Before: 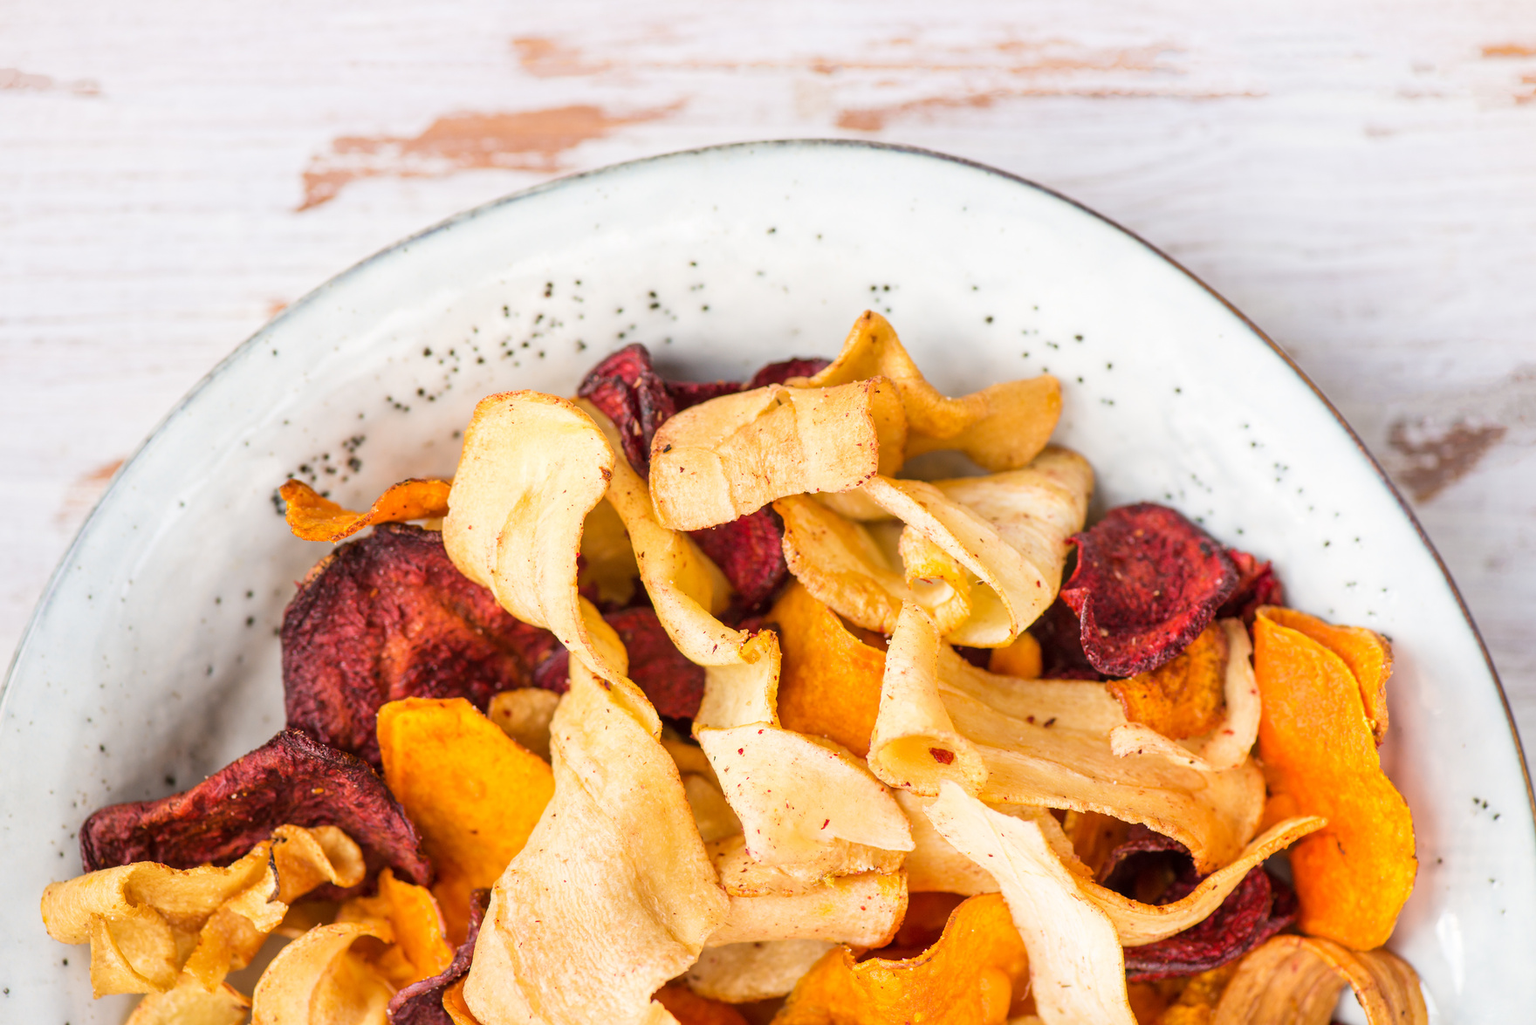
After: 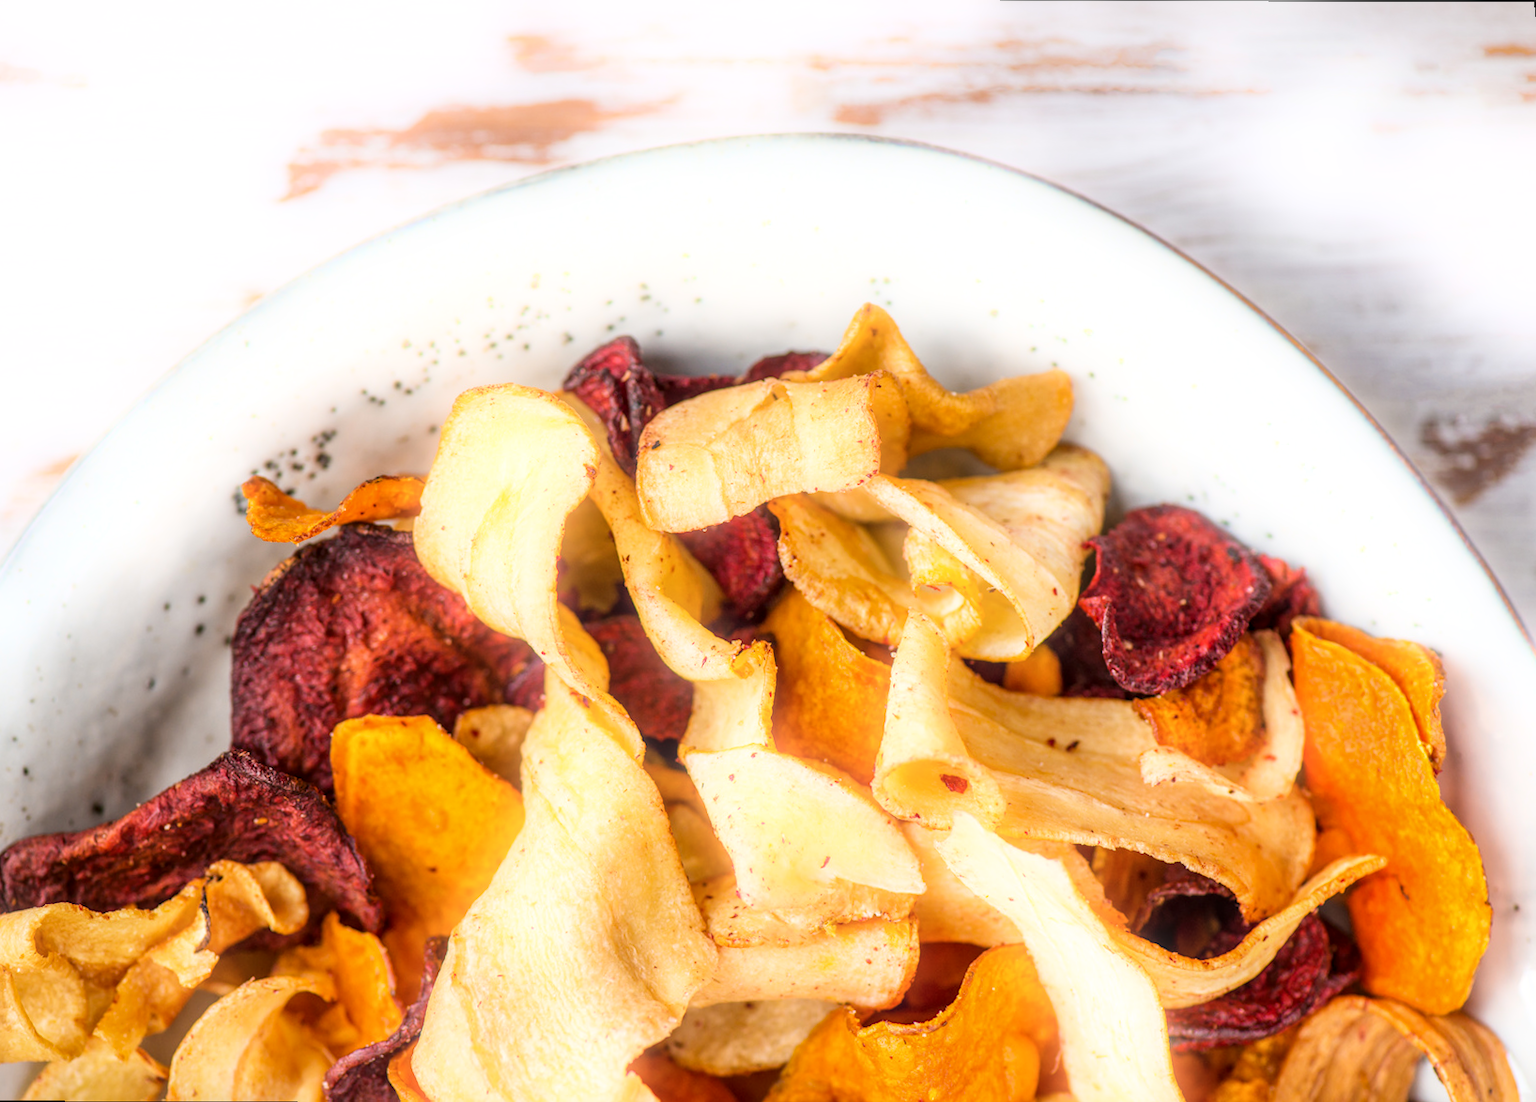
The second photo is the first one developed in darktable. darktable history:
local contrast: on, module defaults
rotate and perspective: rotation 0.215°, lens shift (vertical) -0.139, crop left 0.069, crop right 0.939, crop top 0.002, crop bottom 0.996
bloom: size 5%, threshold 95%, strength 15%
